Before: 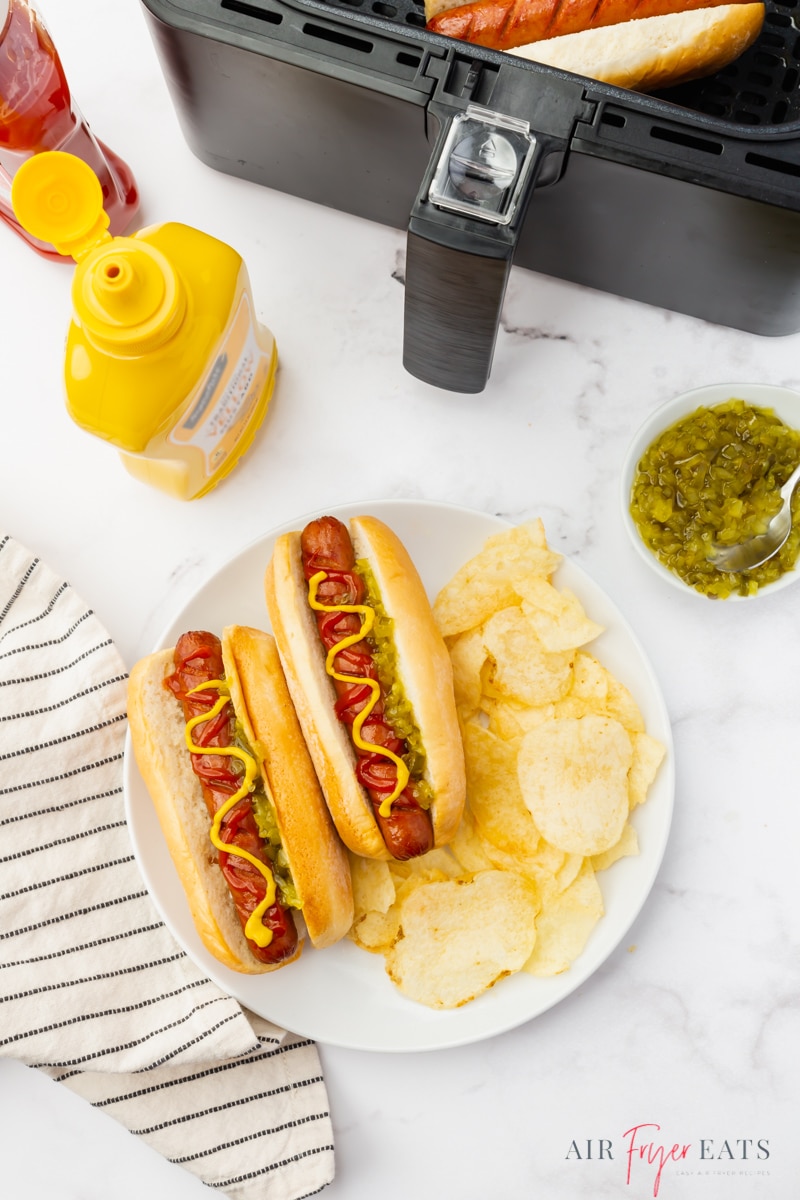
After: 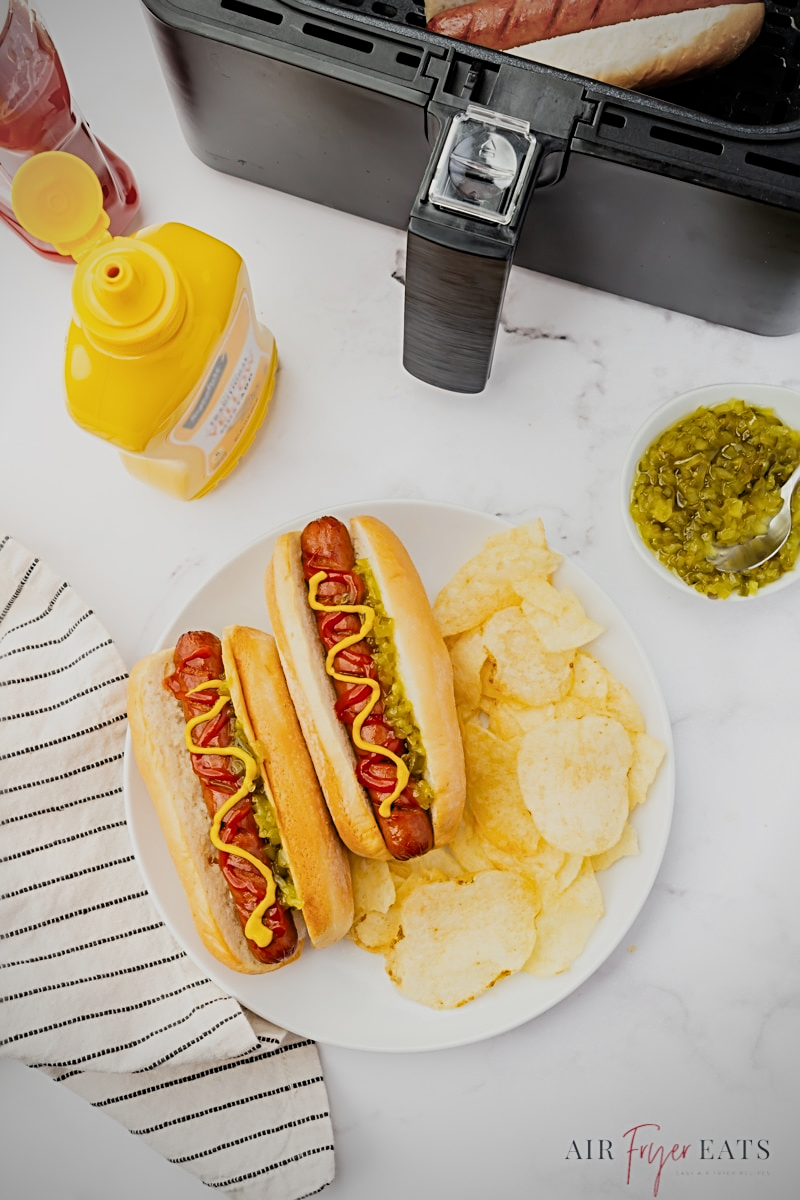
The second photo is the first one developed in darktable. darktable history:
filmic rgb: white relative exposure 3.8 EV, hardness 4.35
sharpen: radius 3.119
vignetting: fall-off start 71.74%
